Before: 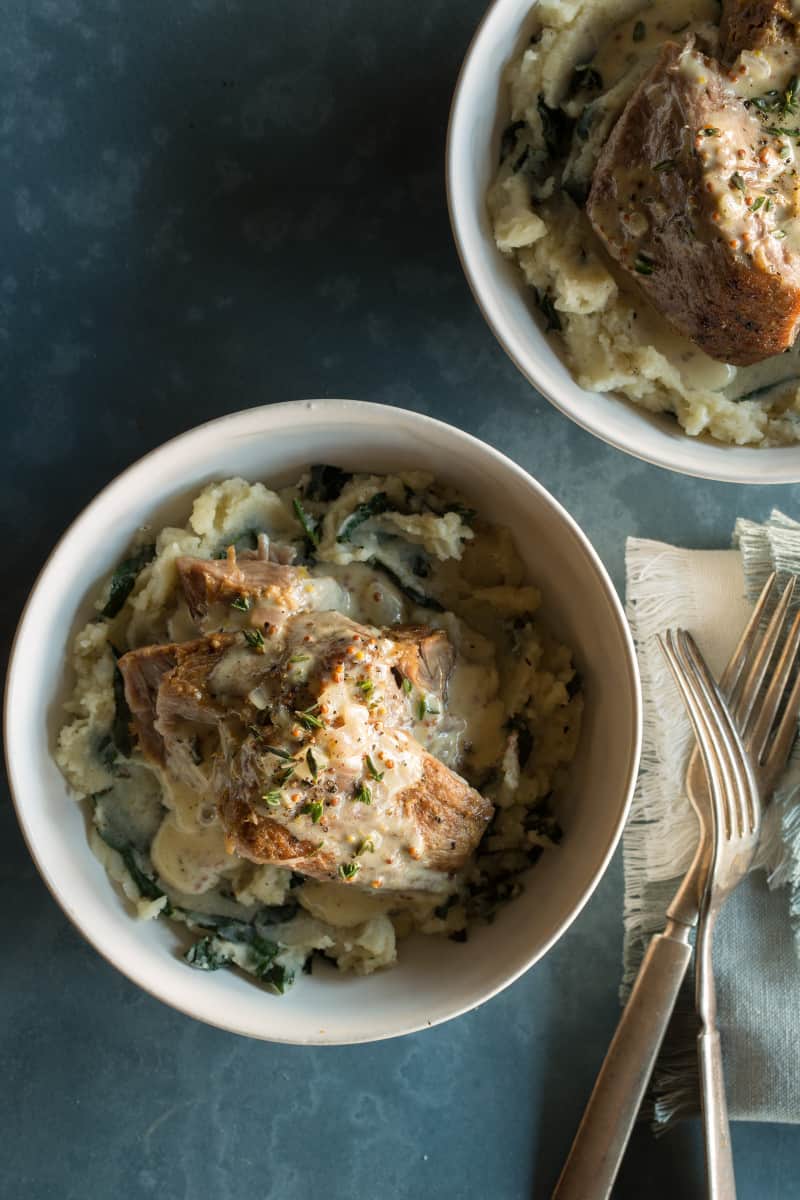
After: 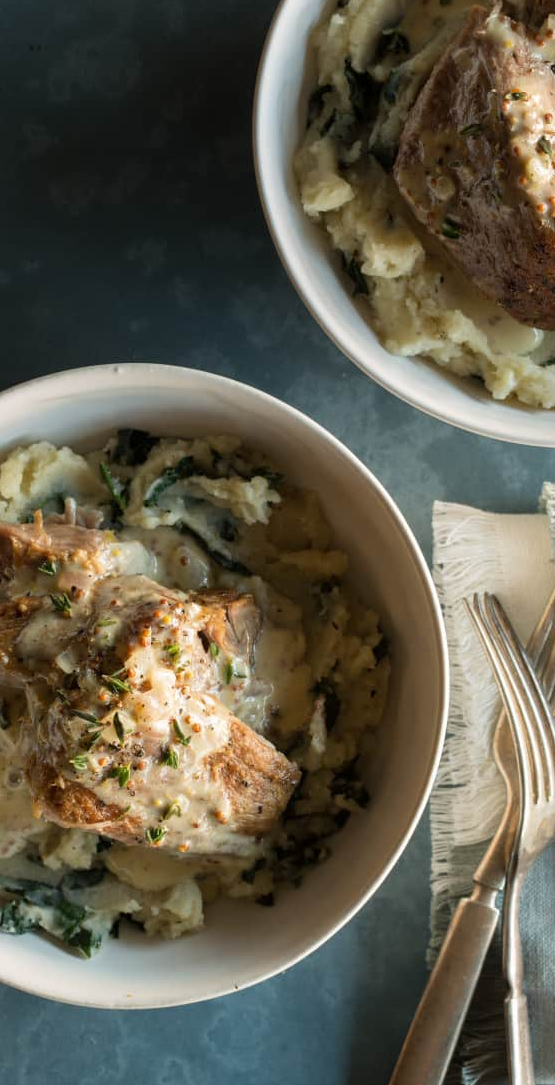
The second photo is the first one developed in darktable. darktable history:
crop and rotate: left 24.129%, top 3.073%, right 6.373%, bottom 6.48%
